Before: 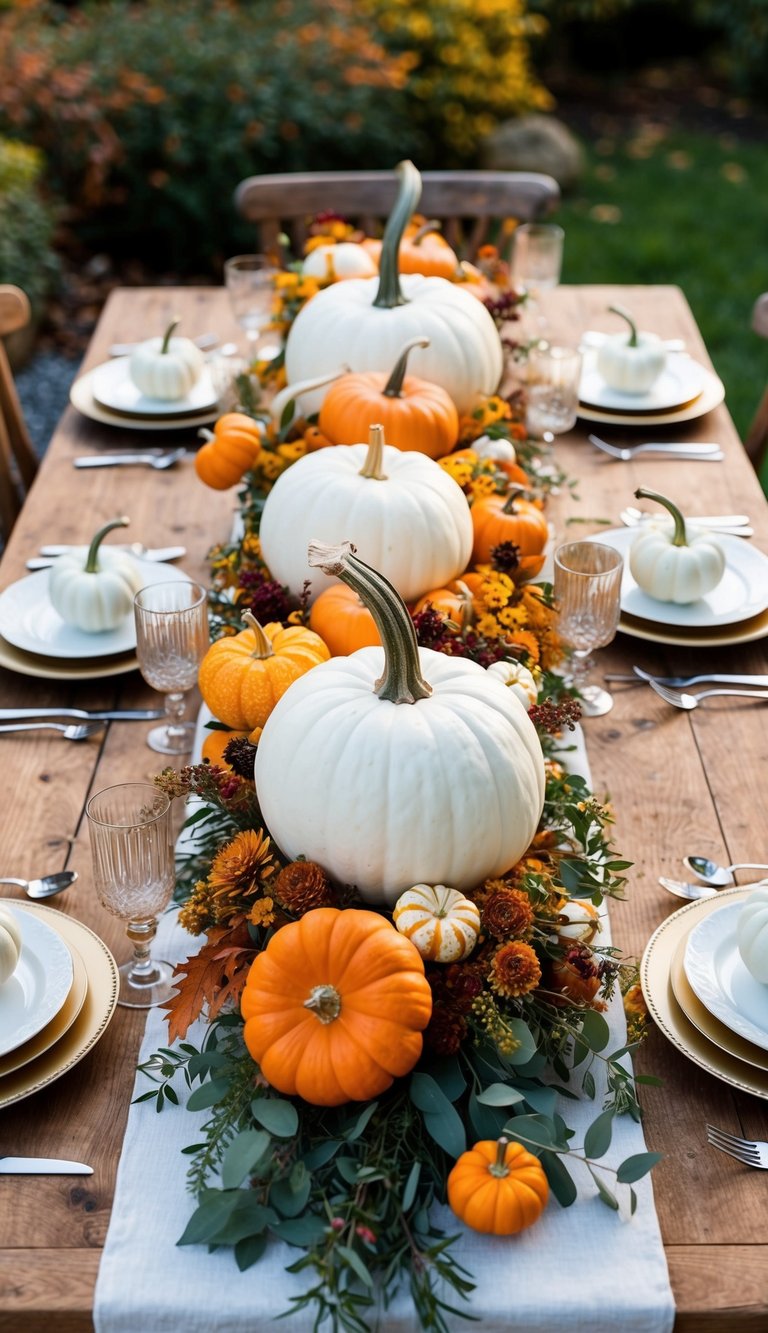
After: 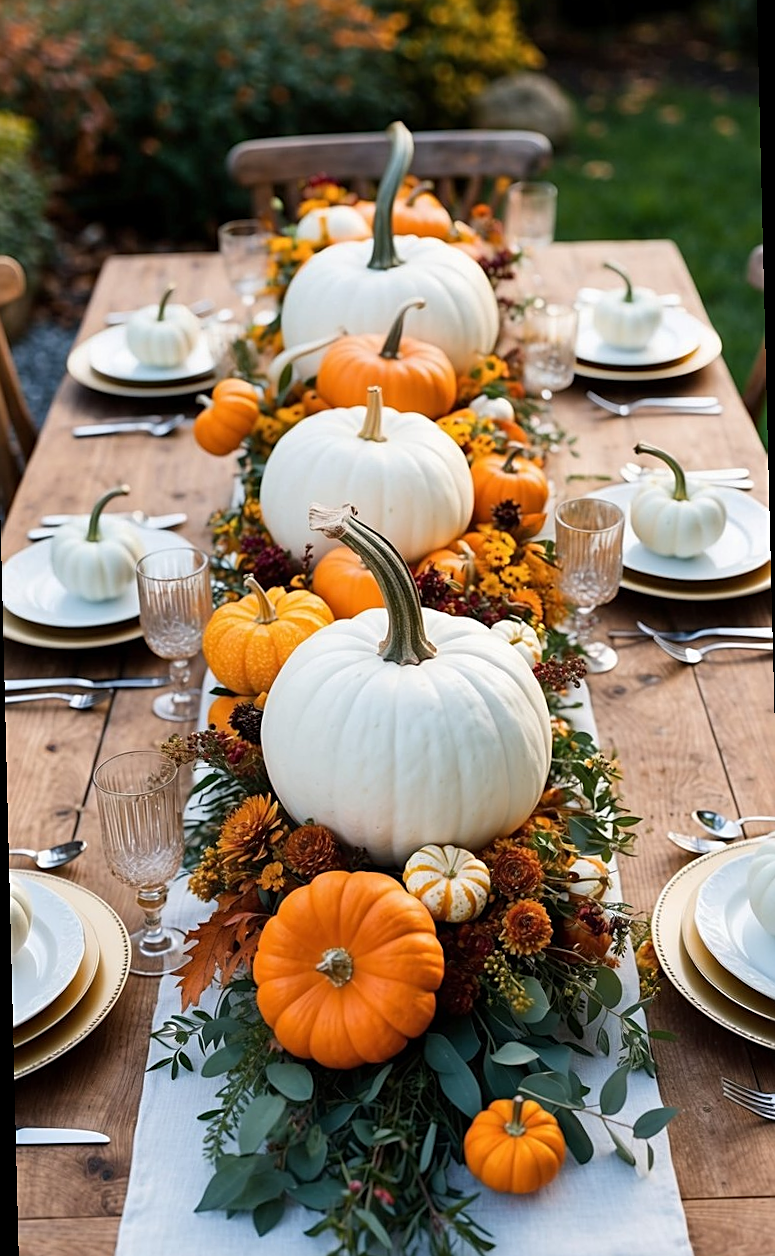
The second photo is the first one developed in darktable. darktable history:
sharpen: on, module defaults
rotate and perspective: rotation -1.42°, crop left 0.016, crop right 0.984, crop top 0.035, crop bottom 0.965
